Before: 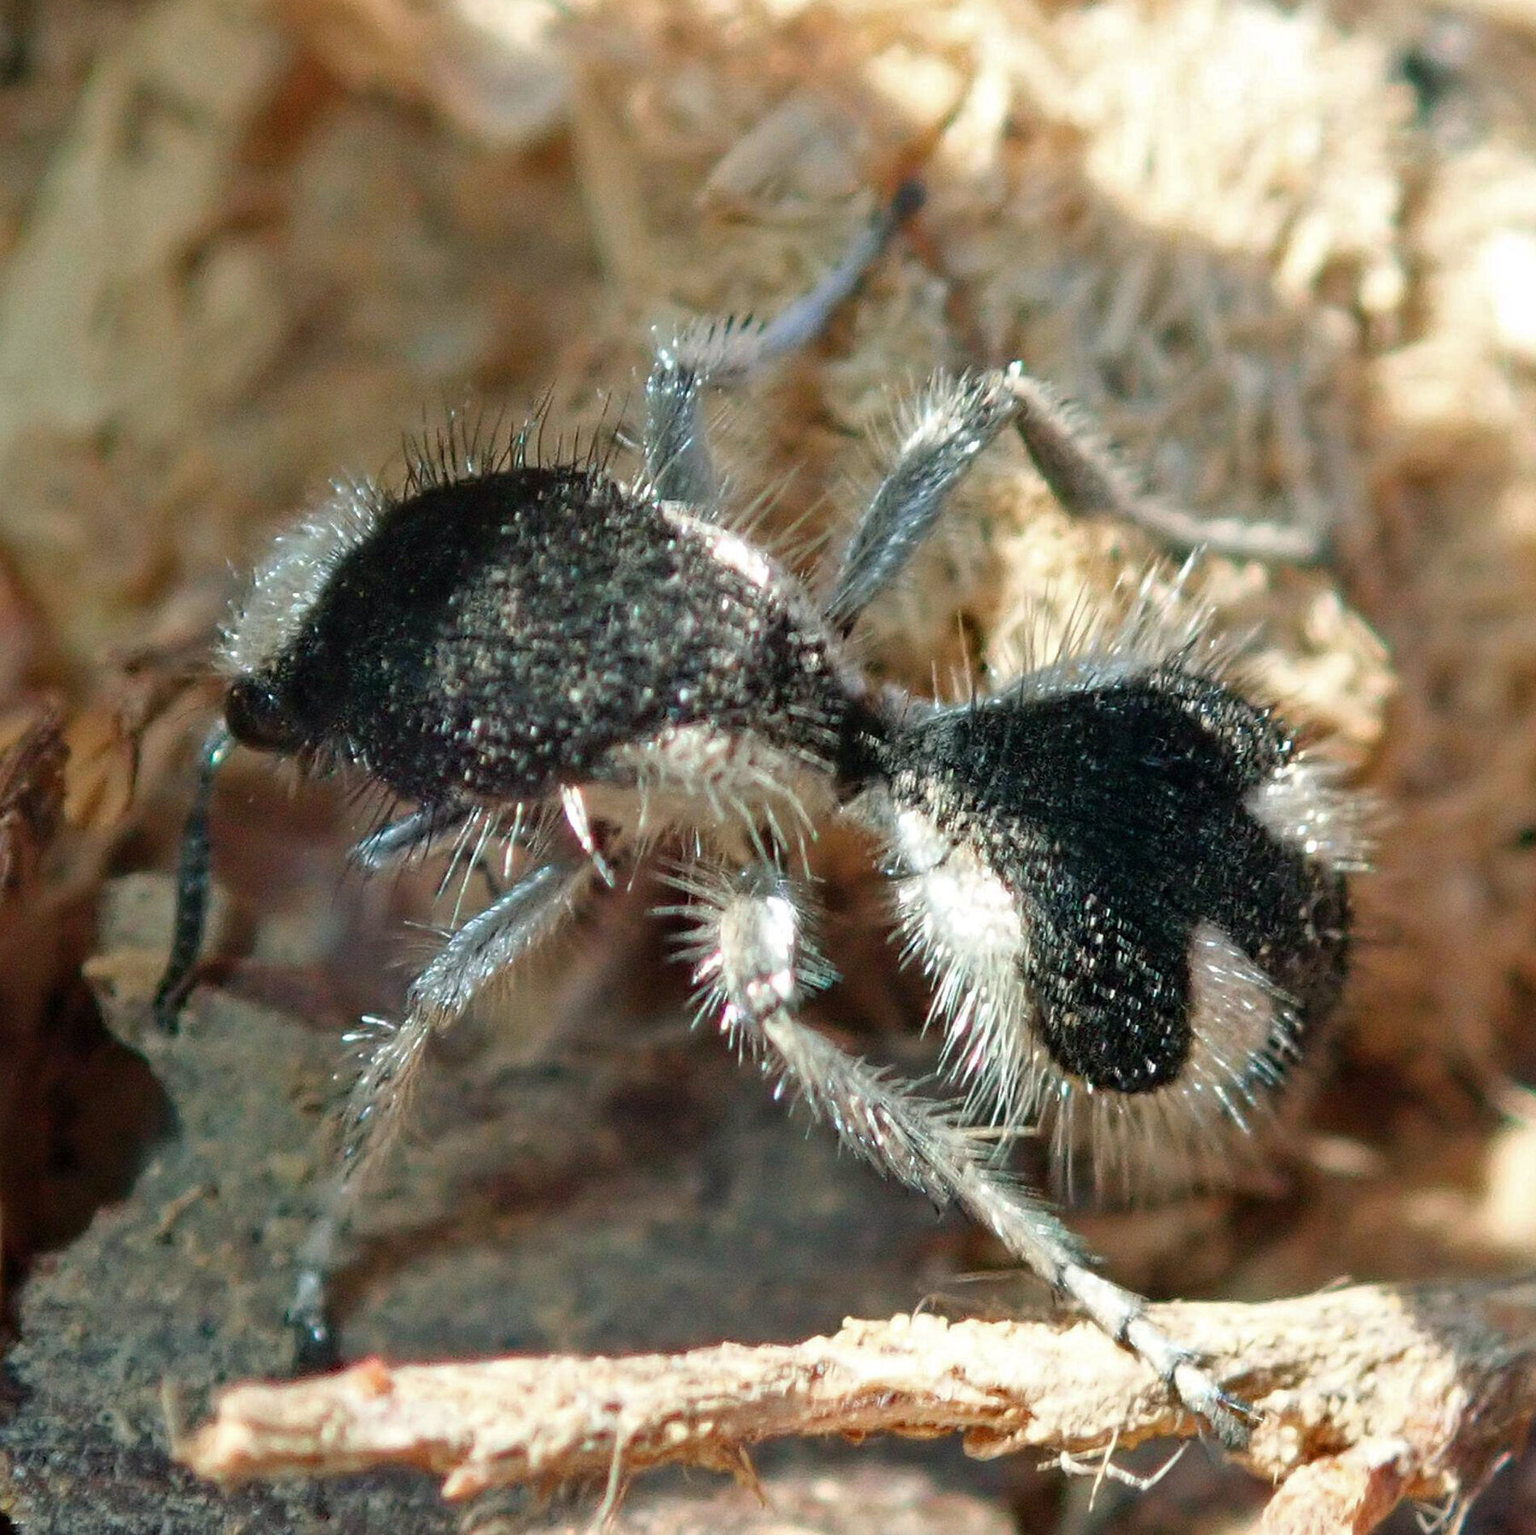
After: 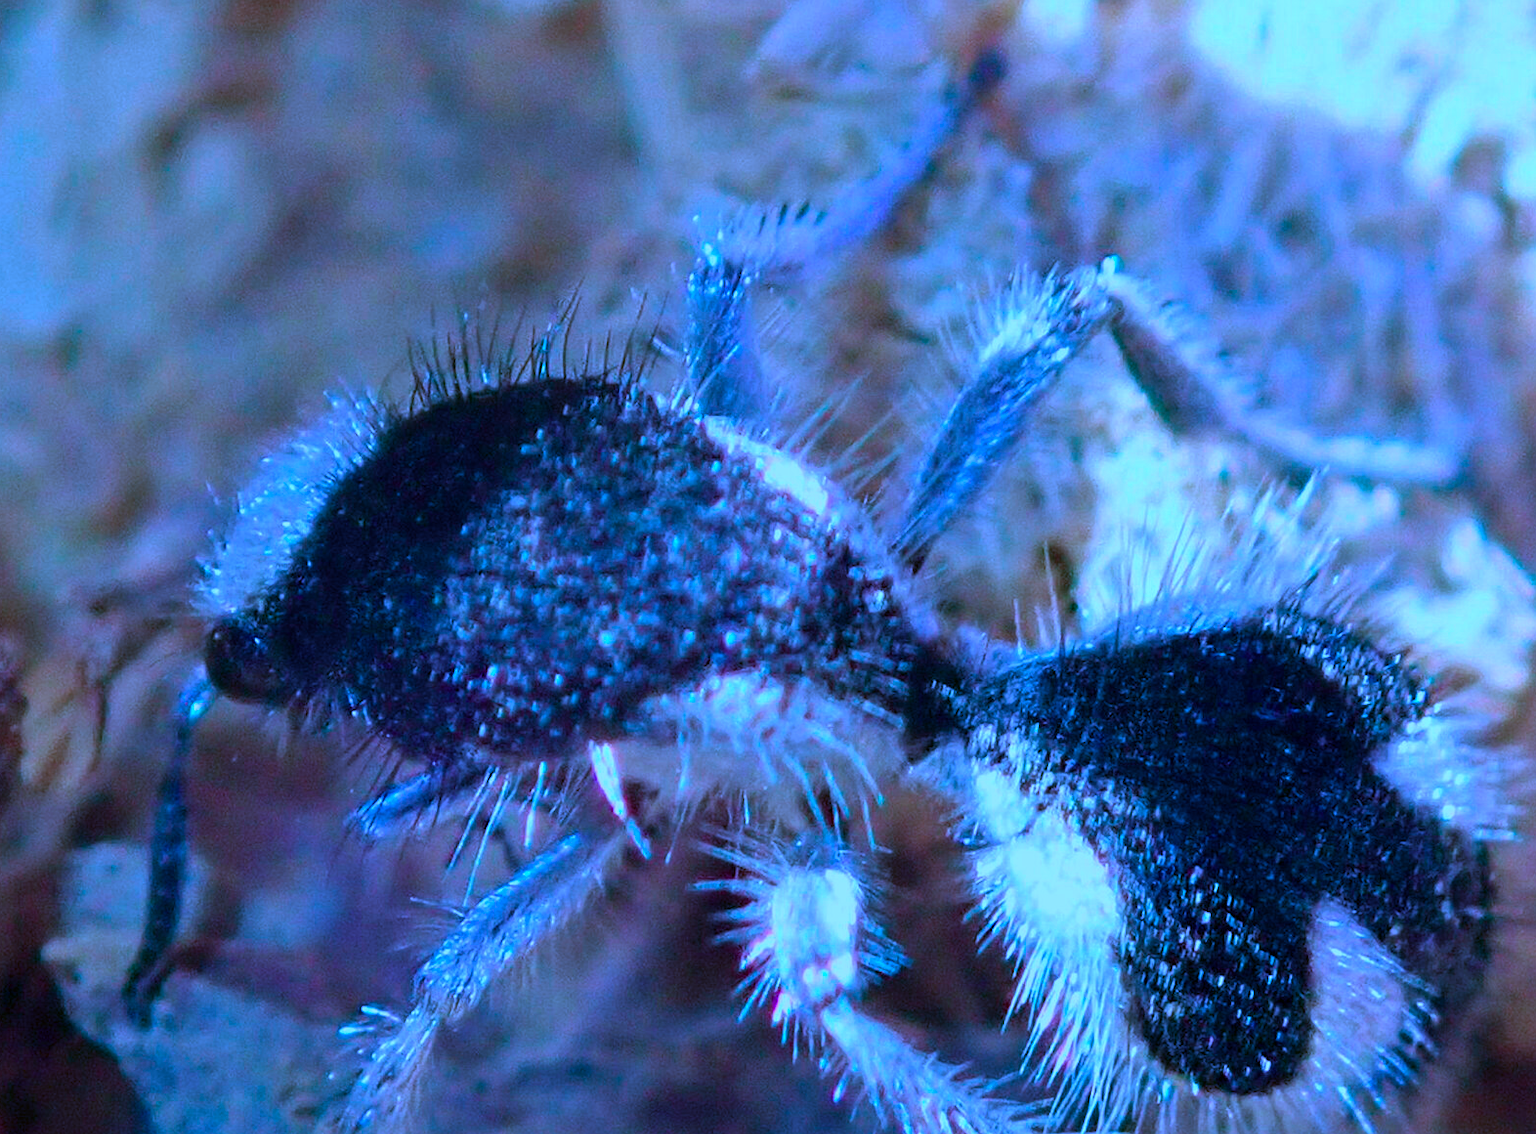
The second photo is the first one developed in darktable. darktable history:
color calibration: output R [0.948, 0.091, -0.04, 0], output G [-0.3, 1.384, -0.085, 0], output B [-0.108, 0.061, 1.08, 0], illuminant as shot in camera, x 0.484, y 0.43, temperature 2405.29 K
crop: left 3.015%, top 8.969%, right 9.647%, bottom 26.457%
